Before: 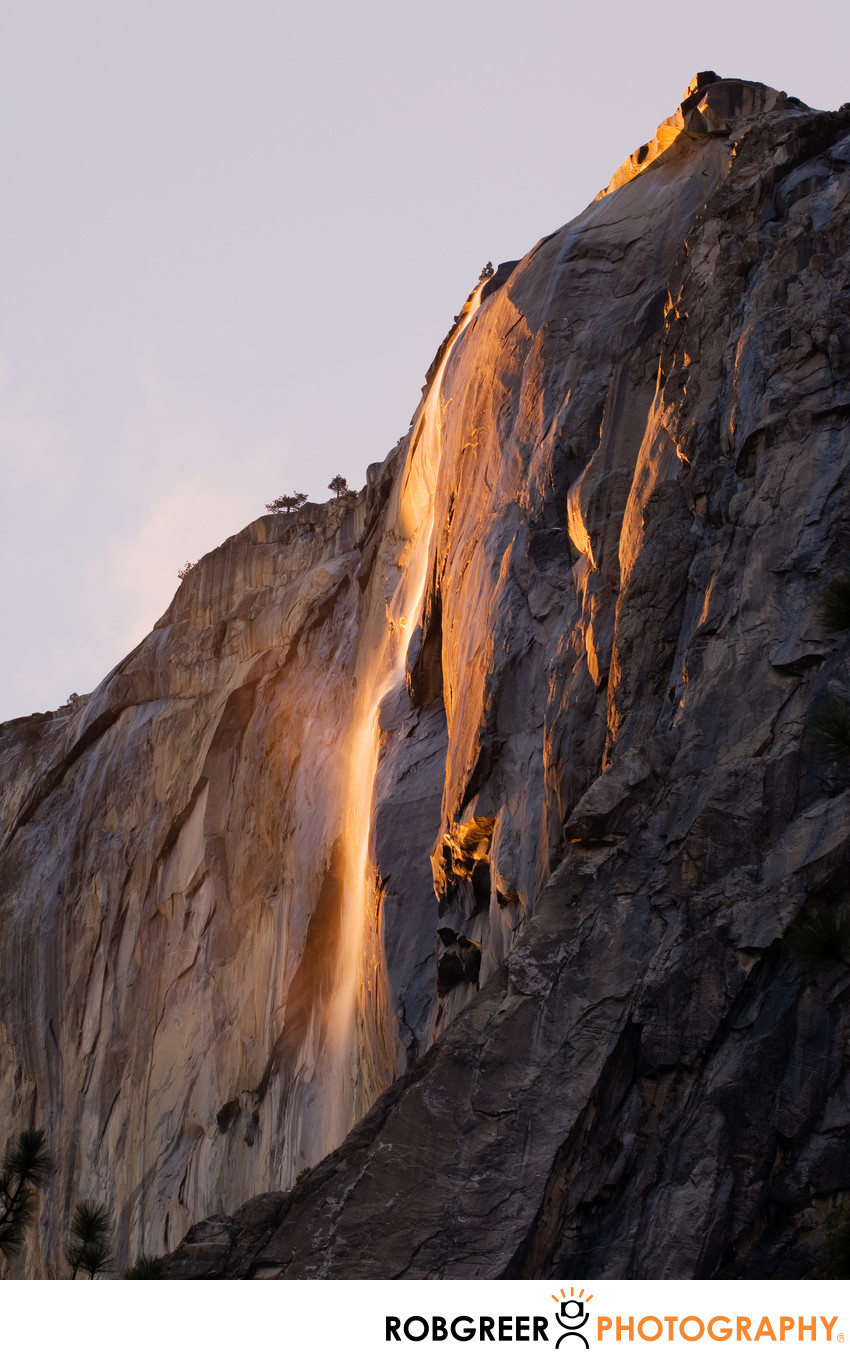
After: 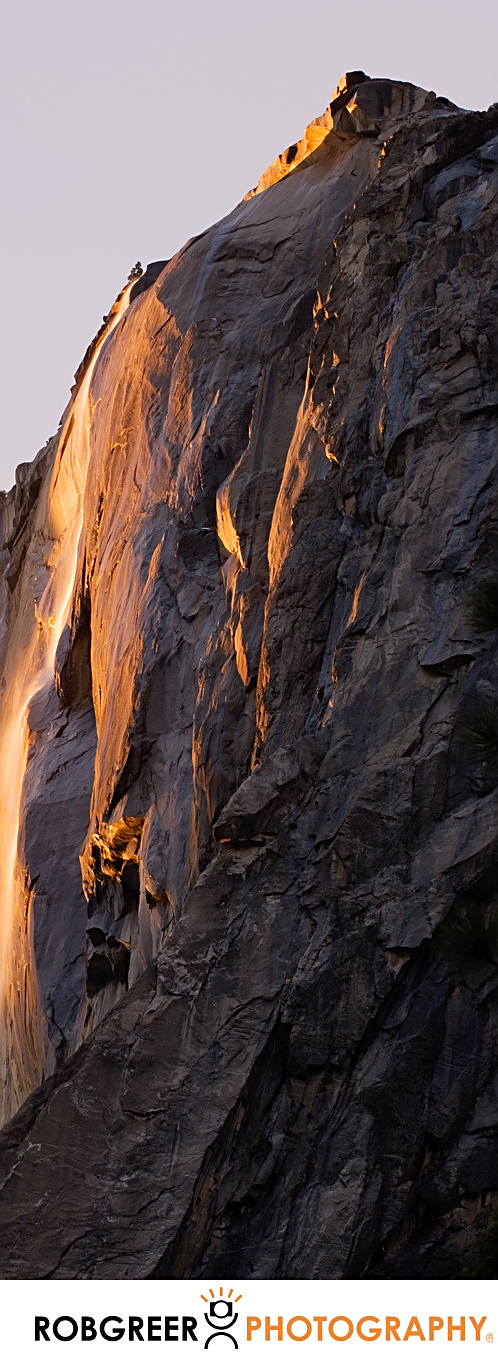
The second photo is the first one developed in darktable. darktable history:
sharpen: on, module defaults
crop: left 41.402%
